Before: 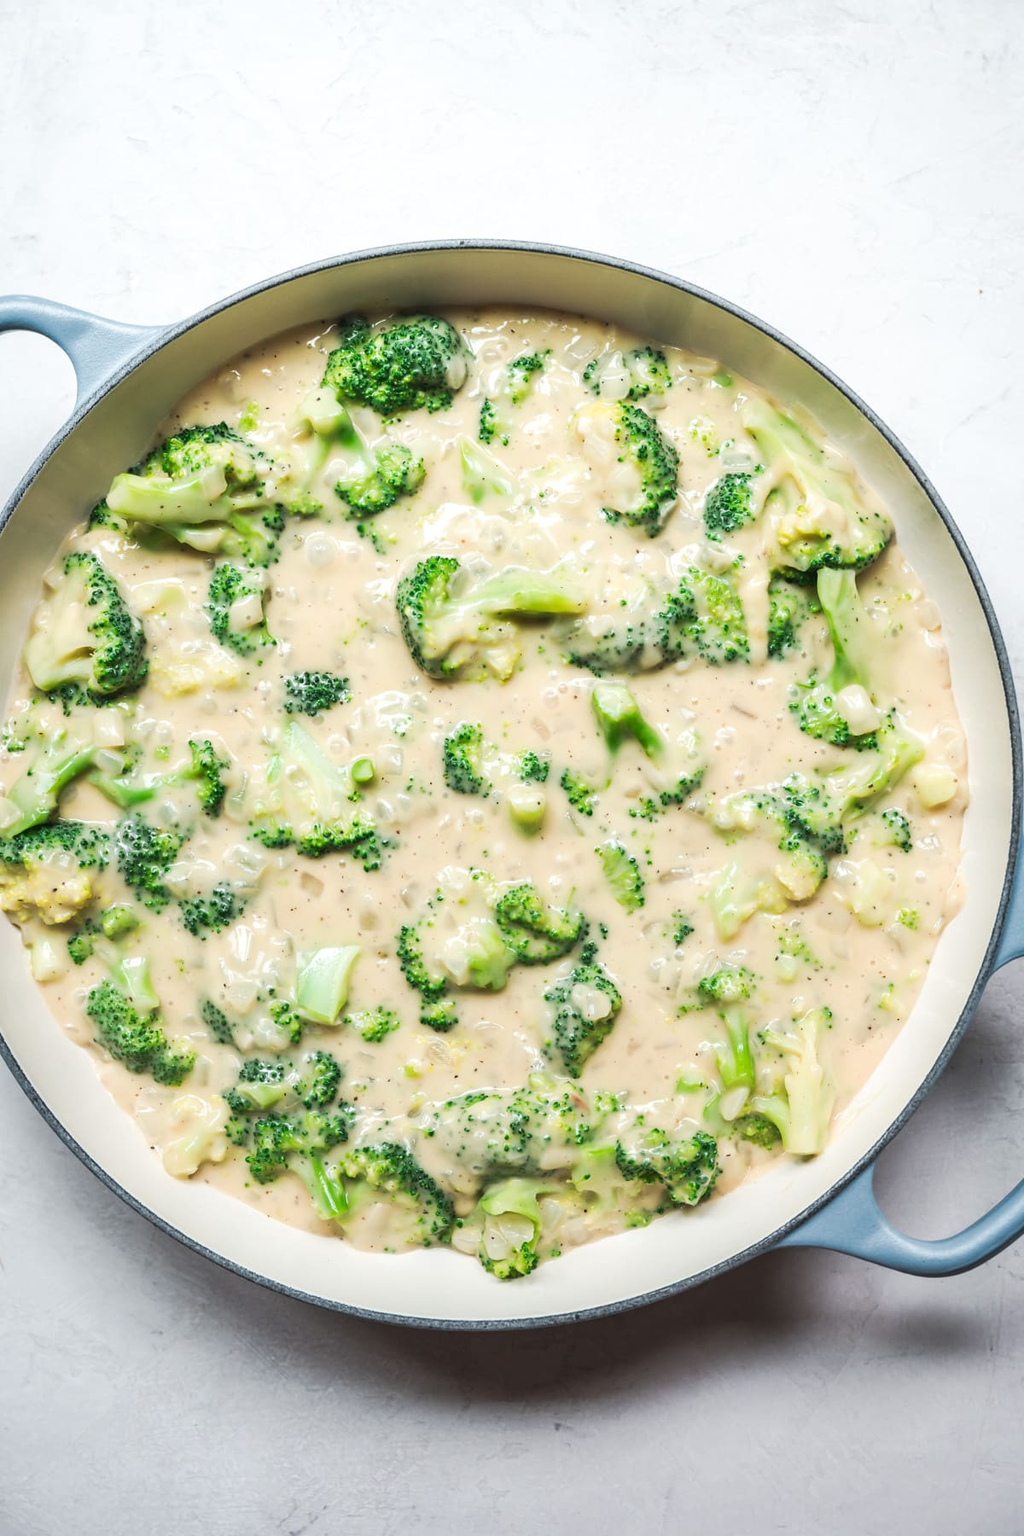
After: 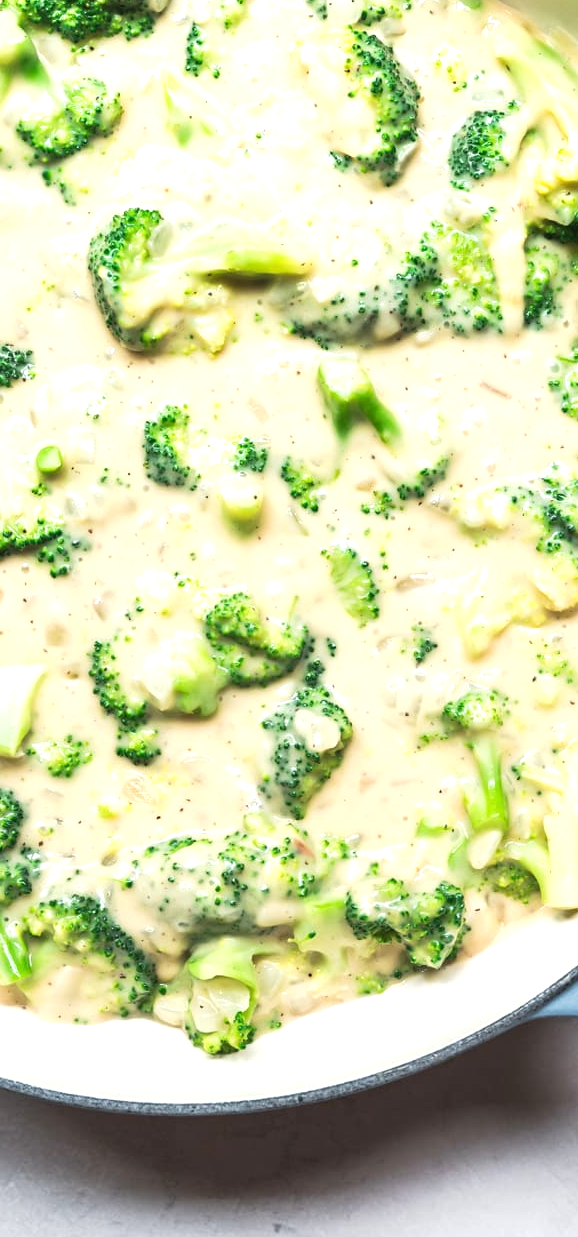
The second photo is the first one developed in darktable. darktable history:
crop: left 31.368%, top 24.675%, right 20.443%, bottom 6.565%
exposure: exposure 0.52 EV, compensate highlight preservation false
